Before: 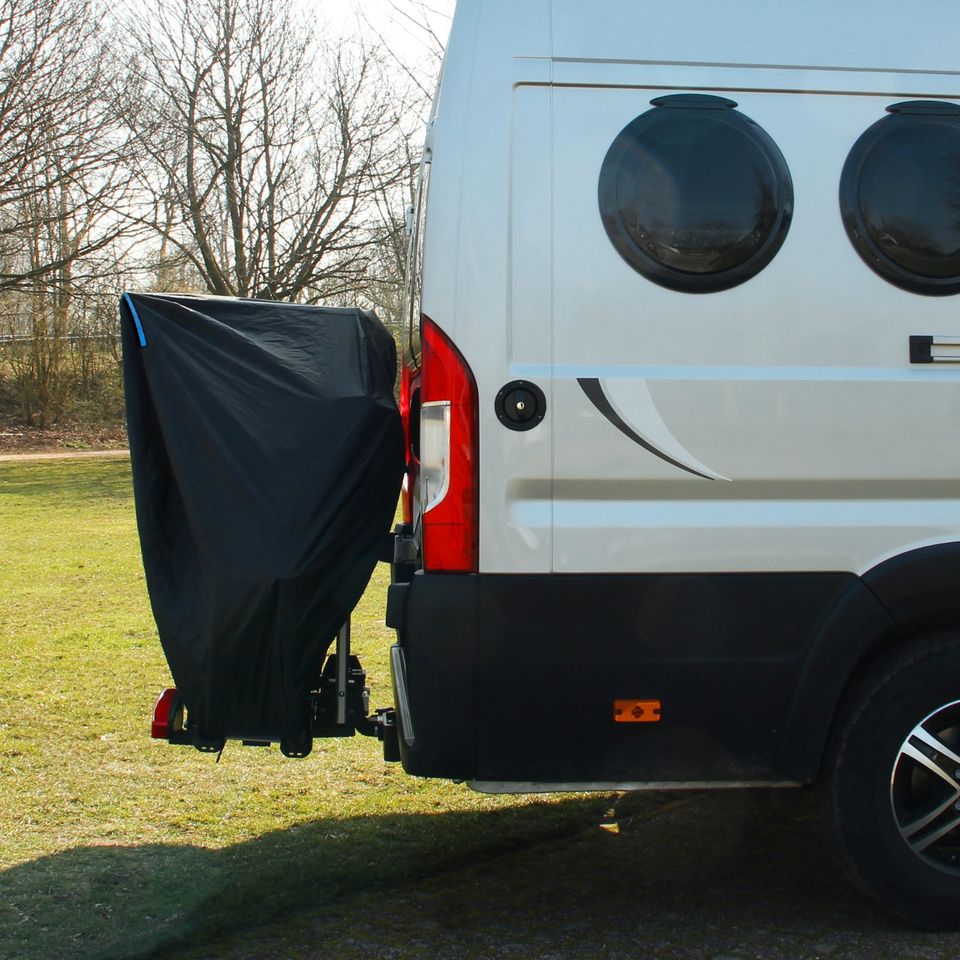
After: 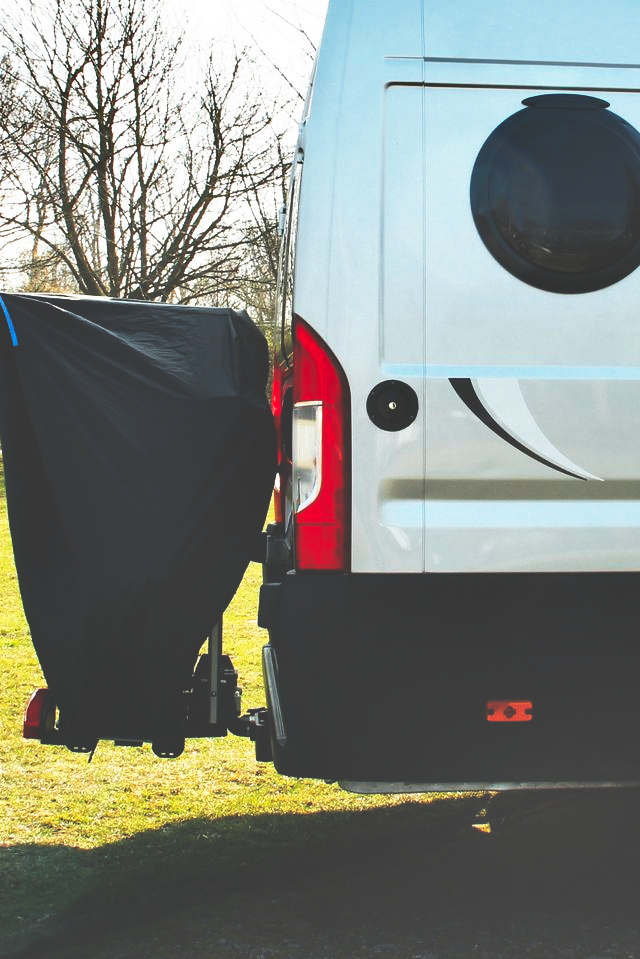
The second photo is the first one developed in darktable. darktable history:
crop and rotate: left 13.389%, right 19.944%
base curve: curves: ch0 [(0, 0.036) (0.007, 0.037) (0.604, 0.887) (1, 1)], preserve colors none
shadows and highlights: low approximation 0.01, soften with gaussian
